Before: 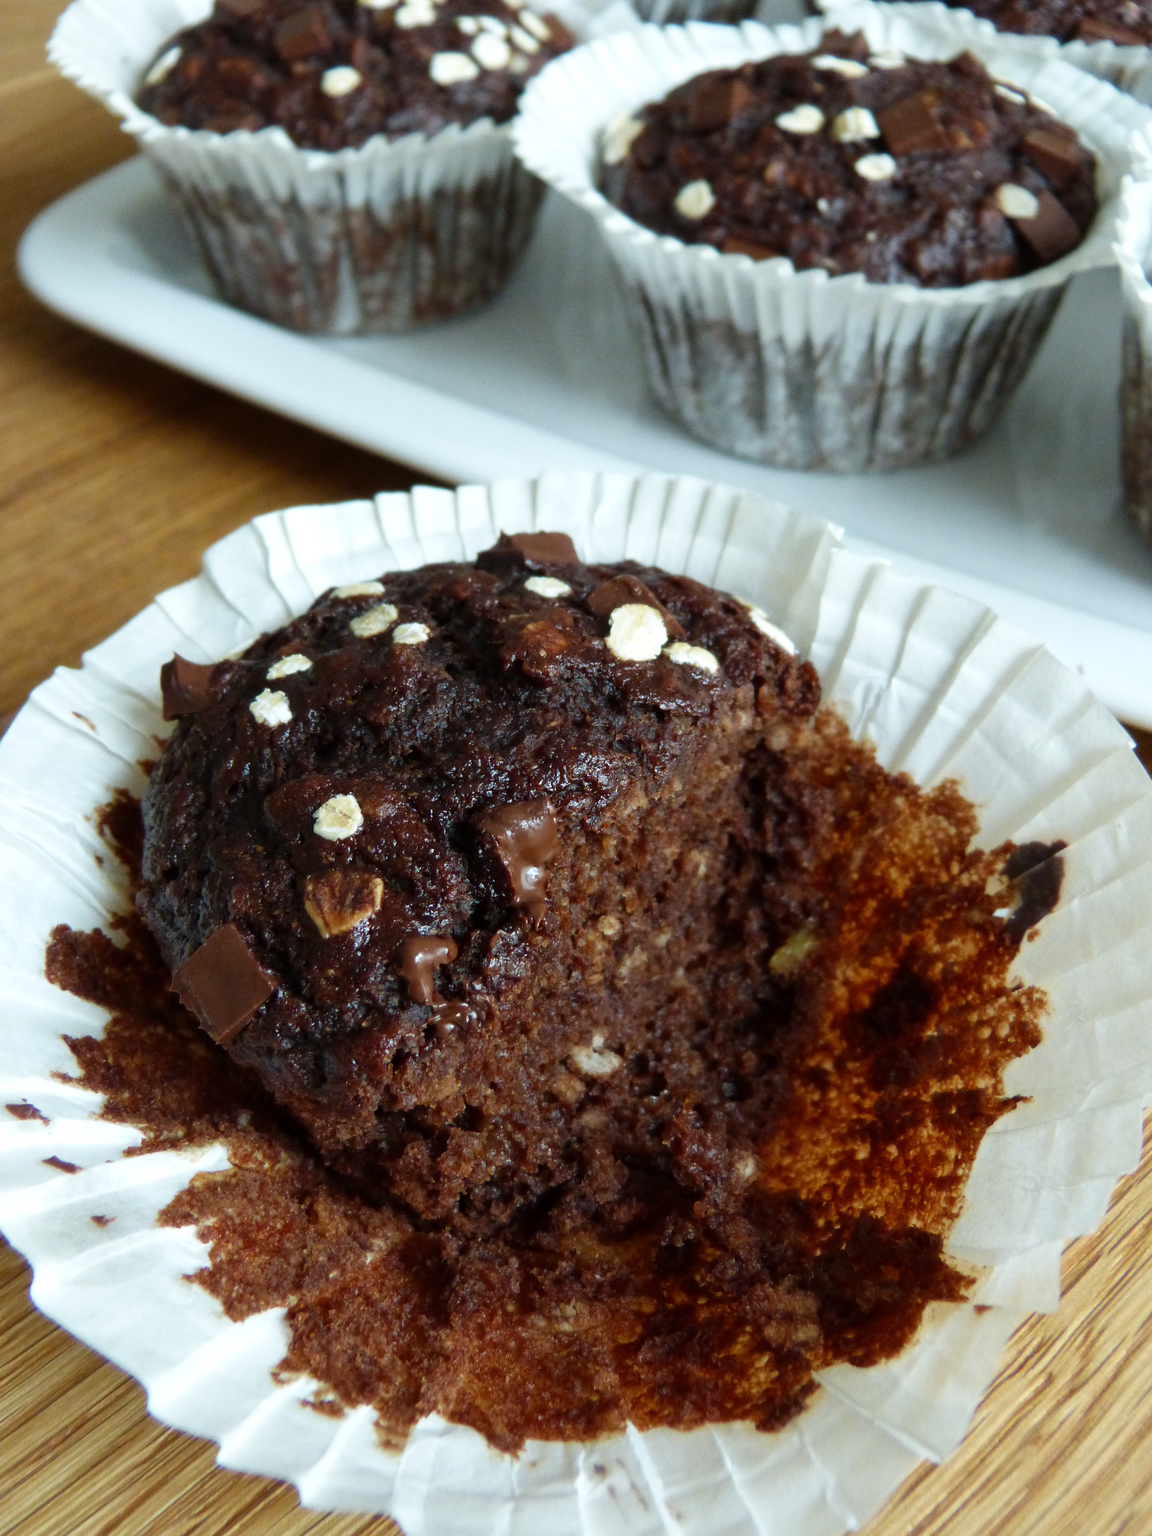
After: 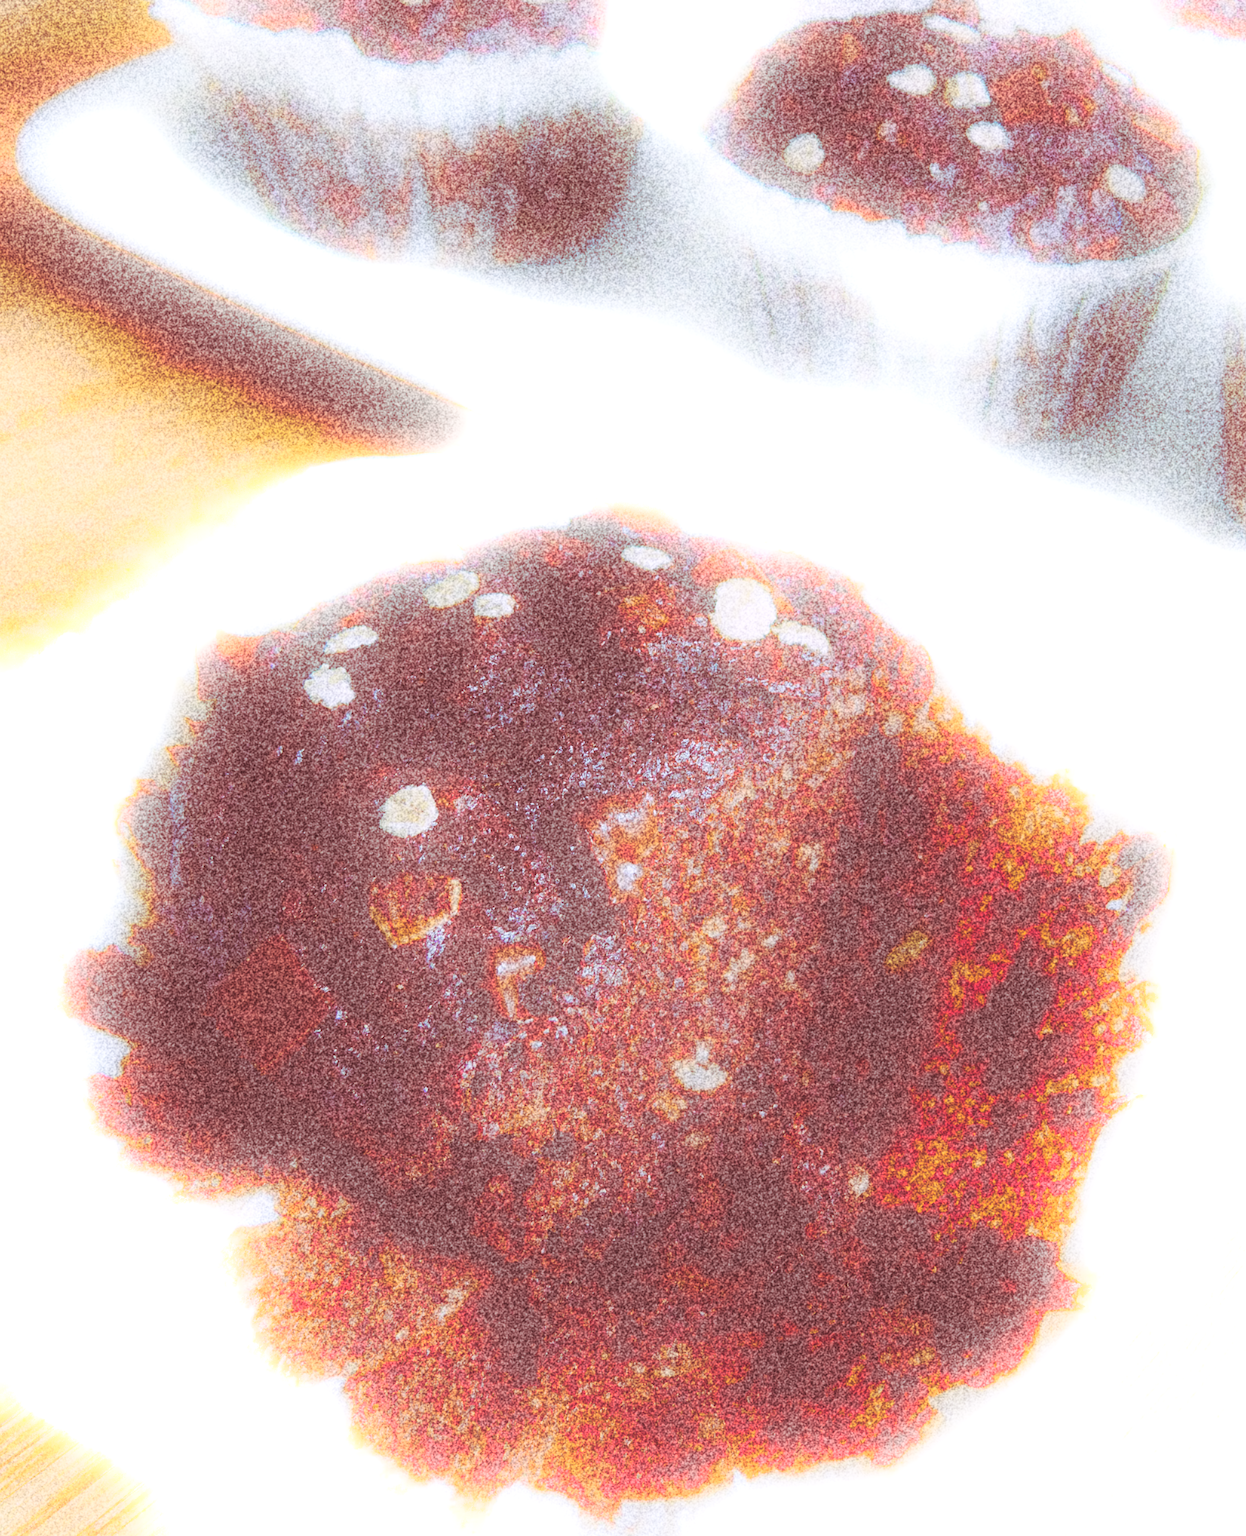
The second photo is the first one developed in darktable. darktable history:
bloom: size 25%, threshold 5%, strength 90%
exposure: black level correction 0.056, exposure -0.039 EV, compensate highlight preservation false
contrast brightness saturation: contrast -0.26, saturation -0.43
shadows and highlights: shadows 37.27, highlights -28.18, soften with gaussian
white balance: red 1.066, blue 1.119
rotate and perspective: rotation -0.013°, lens shift (vertical) -0.027, lens shift (horizontal) 0.178, crop left 0.016, crop right 0.989, crop top 0.082, crop bottom 0.918
grain: coarseness 30.02 ISO, strength 100%
split-toning: highlights › saturation 0, balance -61.83
